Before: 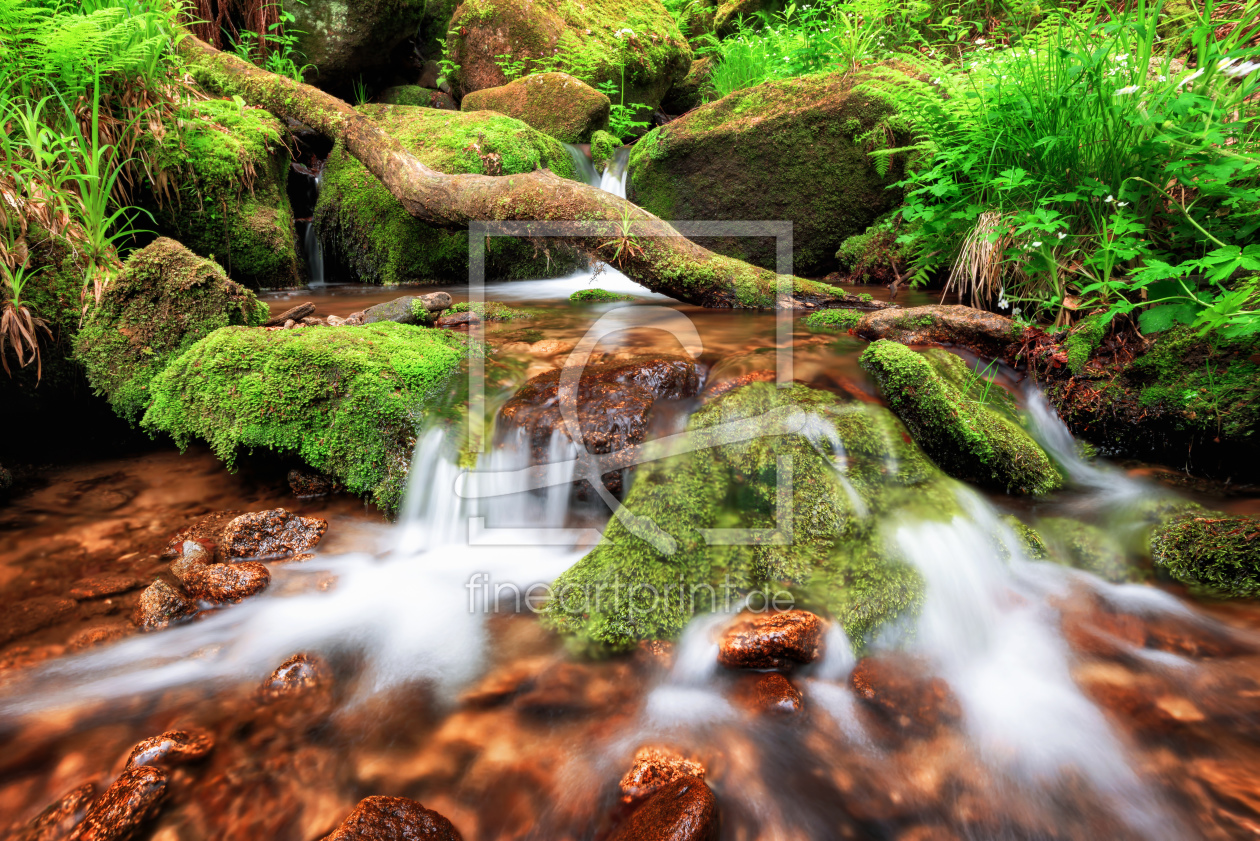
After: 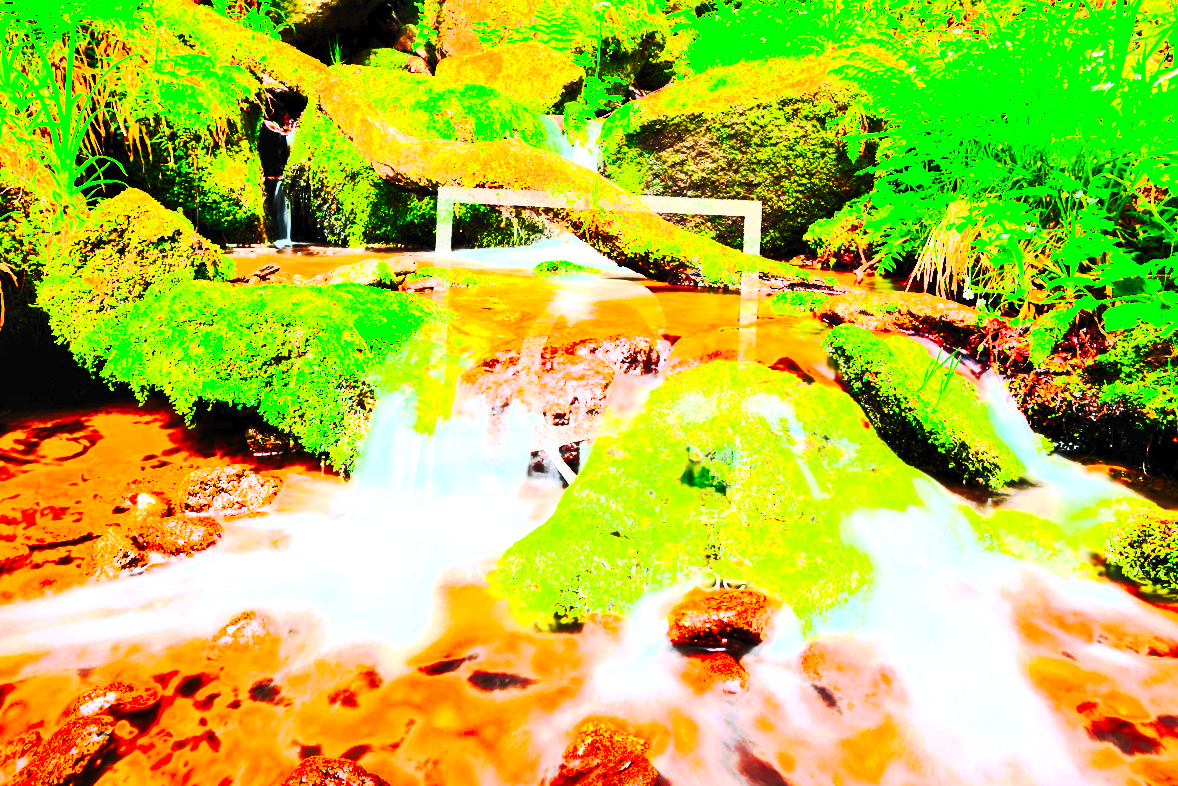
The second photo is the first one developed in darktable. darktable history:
tone curve: curves: ch0 [(0, 0) (0.003, 0.006) (0.011, 0.006) (0.025, 0.008) (0.044, 0.014) (0.069, 0.02) (0.1, 0.025) (0.136, 0.037) (0.177, 0.053) (0.224, 0.086) (0.277, 0.13) (0.335, 0.189) (0.399, 0.253) (0.468, 0.375) (0.543, 0.521) (0.623, 0.671) (0.709, 0.789) (0.801, 0.841) (0.898, 0.889) (1, 1)], preserve colors none
tone equalizer: -8 EV -0.411 EV, -7 EV -0.421 EV, -6 EV -0.297 EV, -5 EV -0.236 EV, -3 EV 0.229 EV, -2 EV 0.33 EV, -1 EV 0.398 EV, +0 EV 0.407 EV, edges refinement/feathering 500, mask exposure compensation -1.57 EV, preserve details no
crop and rotate: angle -2.67°
contrast brightness saturation: contrast 0.987, brightness 0.995, saturation 0.991
exposure: black level correction 0.001, exposure 1.826 EV, compensate exposure bias true, compensate highlight preservation false
